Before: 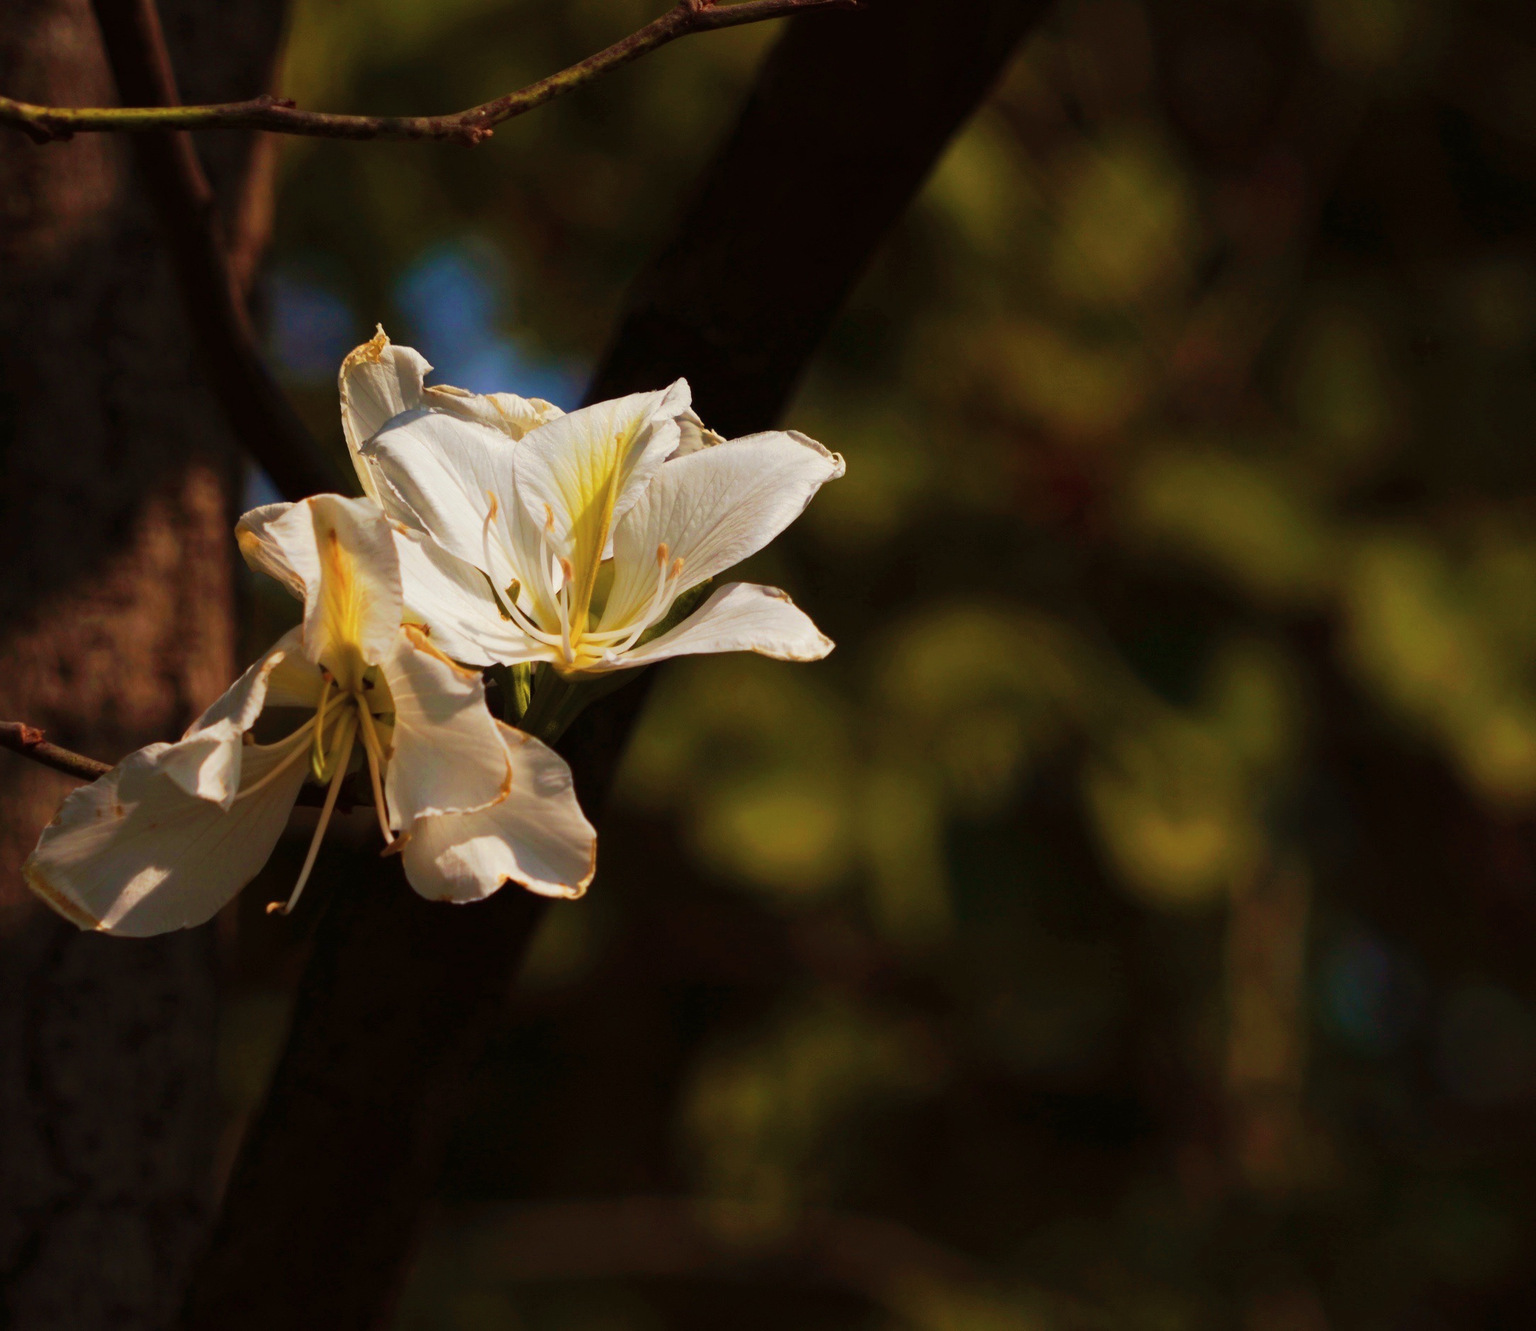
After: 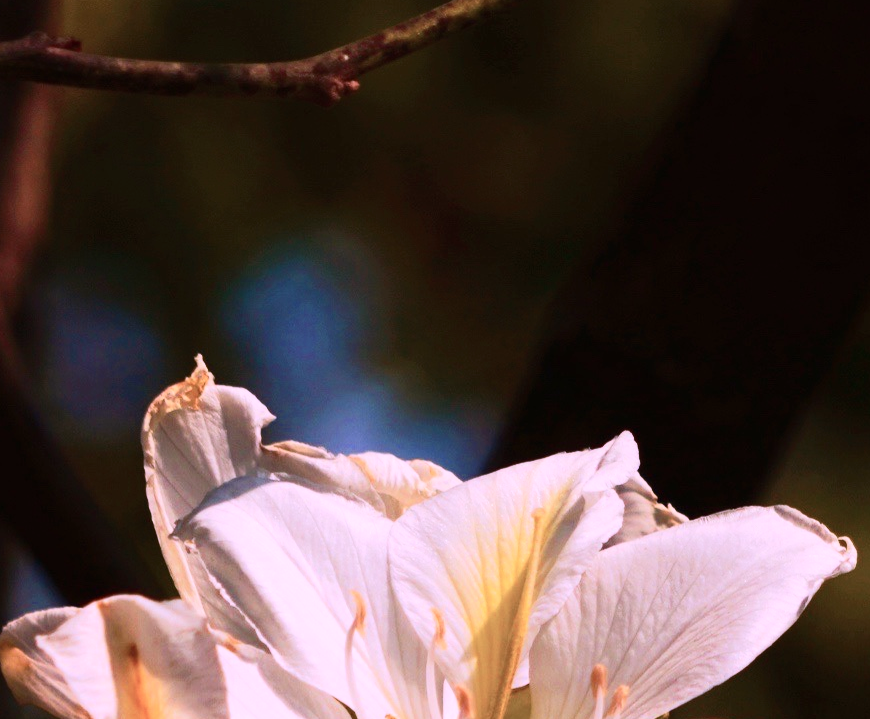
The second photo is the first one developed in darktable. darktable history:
crop: left 15.541%, top 5.432%, right 44.283%, bottom 56.283%
color correction: highlights a* 15.38, highlights b* -20.72
contrast brightness saturation: contrast 0.242, brightness 0.087
